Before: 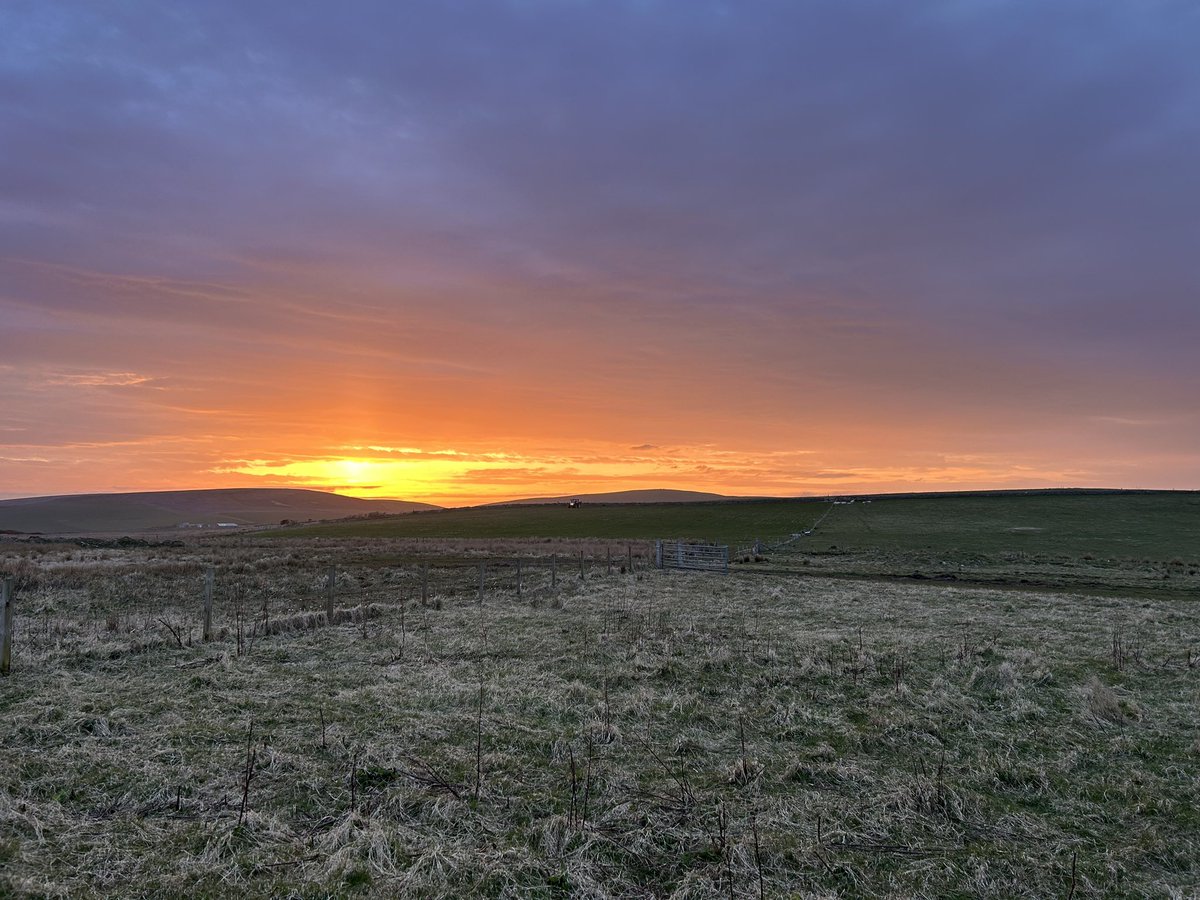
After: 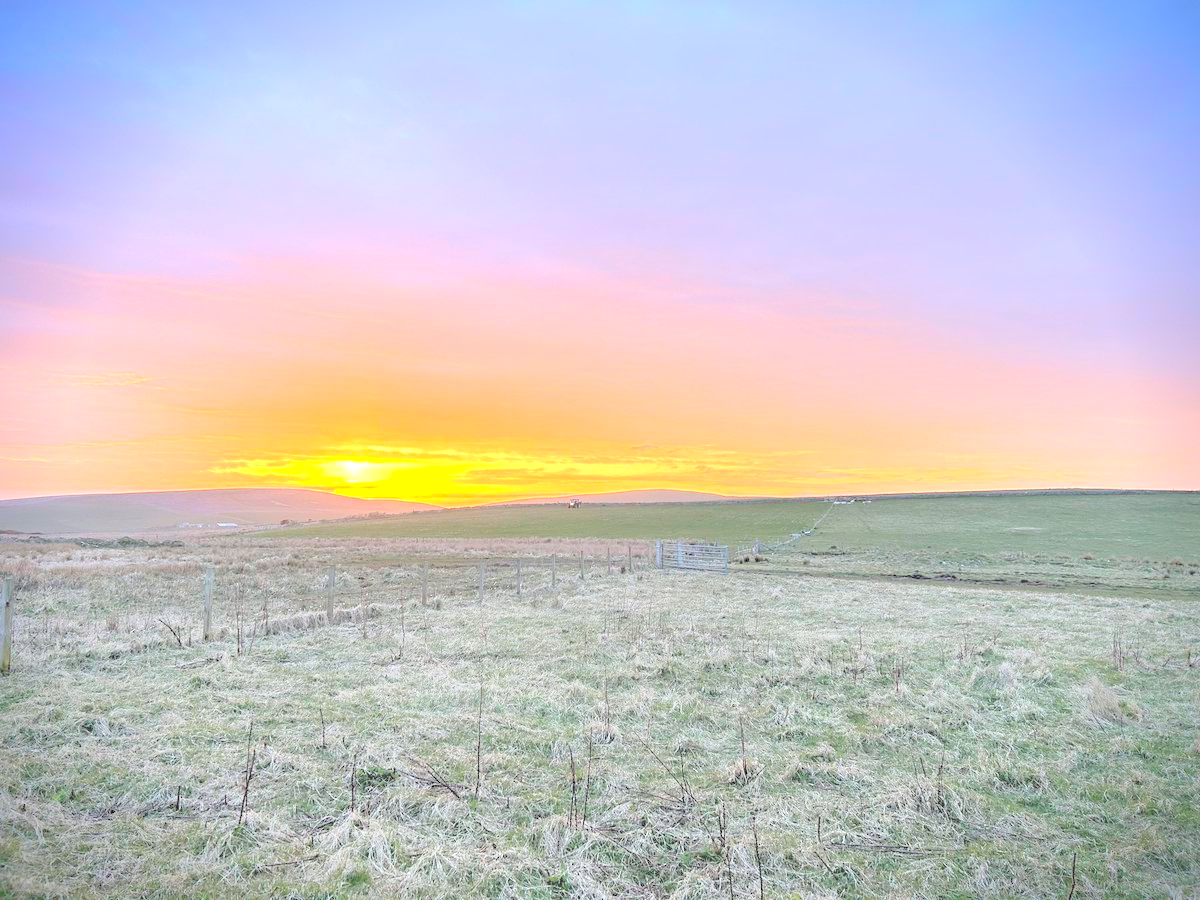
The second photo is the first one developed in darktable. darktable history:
contrast brightness saturation: brightness 1
white balance: red 0.986, blue 1.01
exposure: exposure 1.223 EV, compensate highlight preservation false
vignetting: fall-off start 88.53%, fall-off radius 44.2%, saturation 0.376, width/height ratio 1.161
